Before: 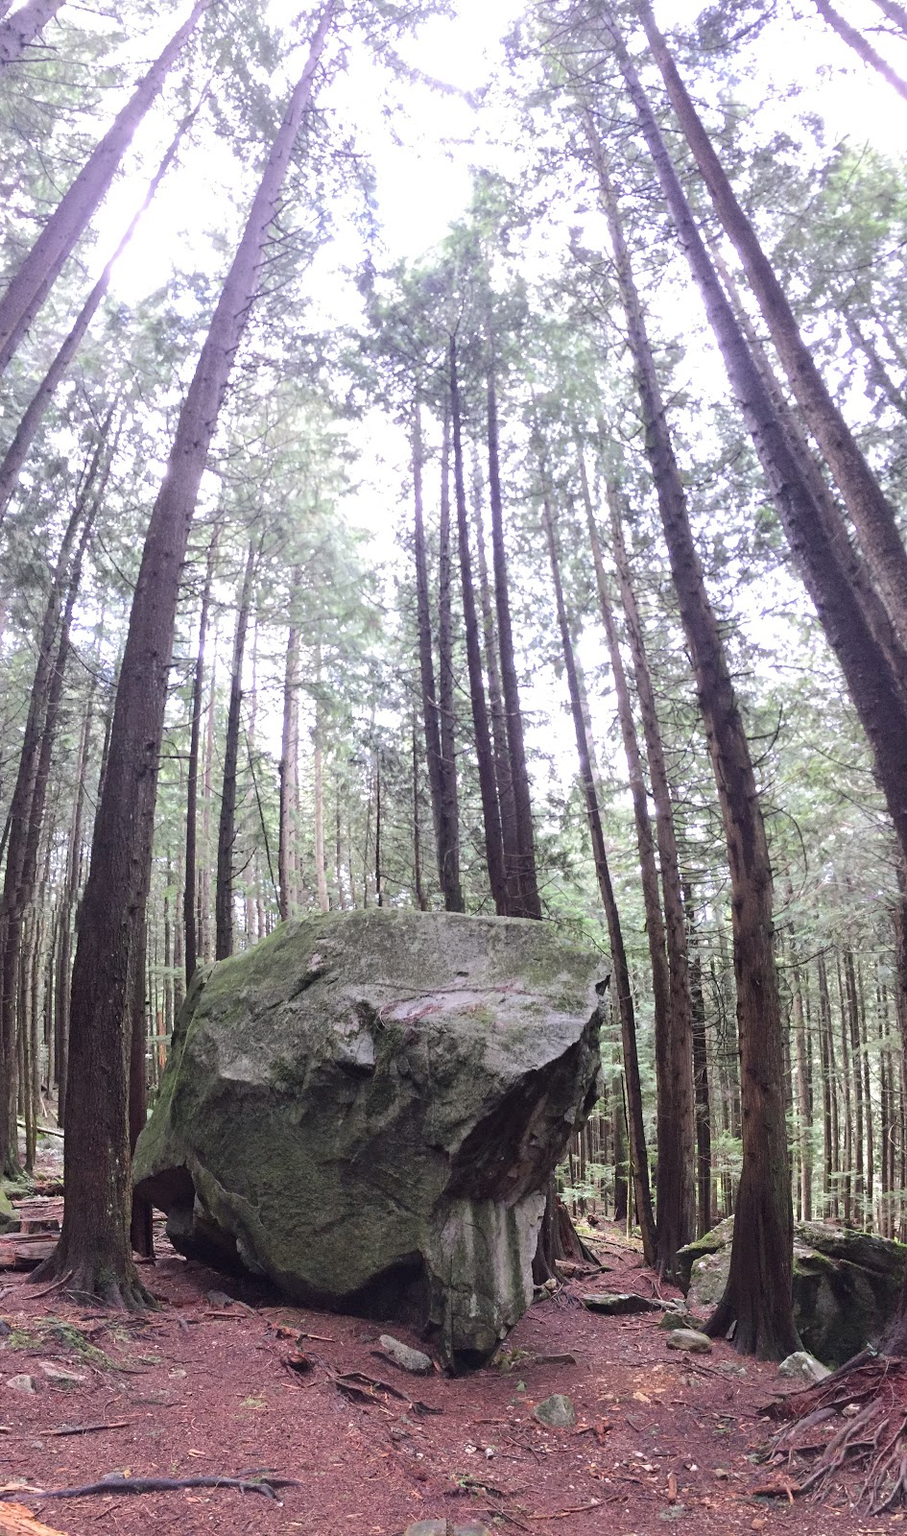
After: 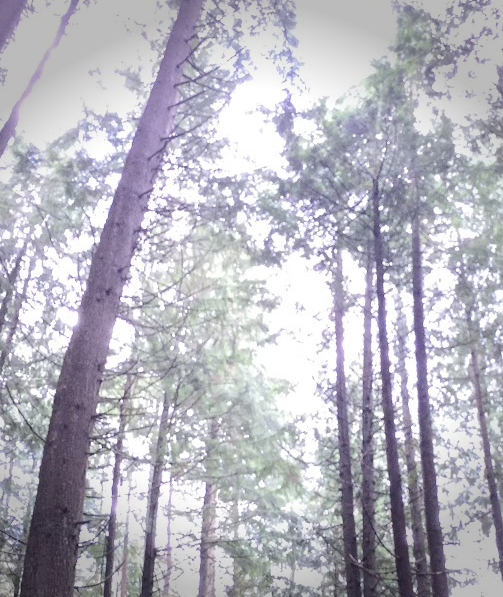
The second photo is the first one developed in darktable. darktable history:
crop: left 10.206%, top 10.721%, right 36.48%, bottom 51.941%
tone equalizer: on, module defaults
vignetting: fall-off start 90.25%, fall-off radius 38.5%, saturation -0.025, width/height ratio 1.218, shape 1.29, unbound false
